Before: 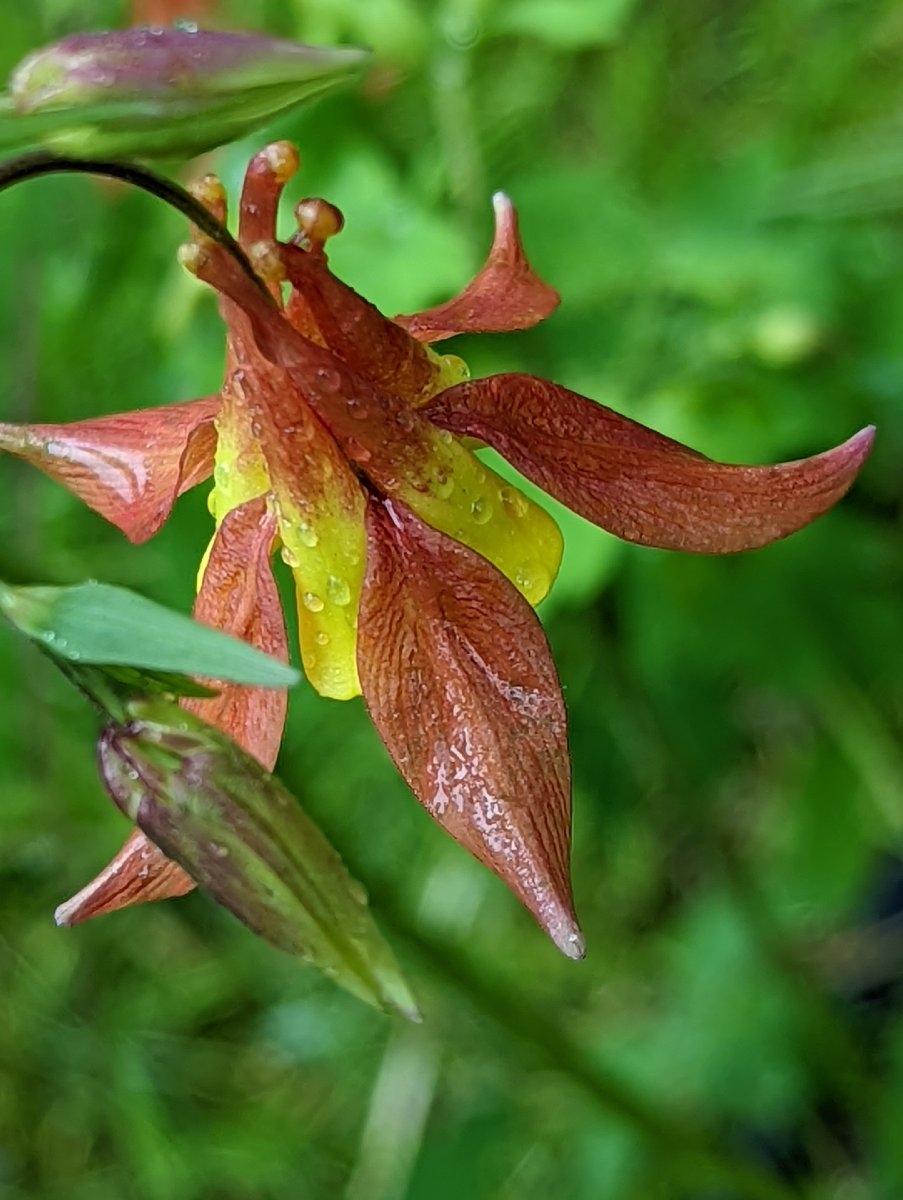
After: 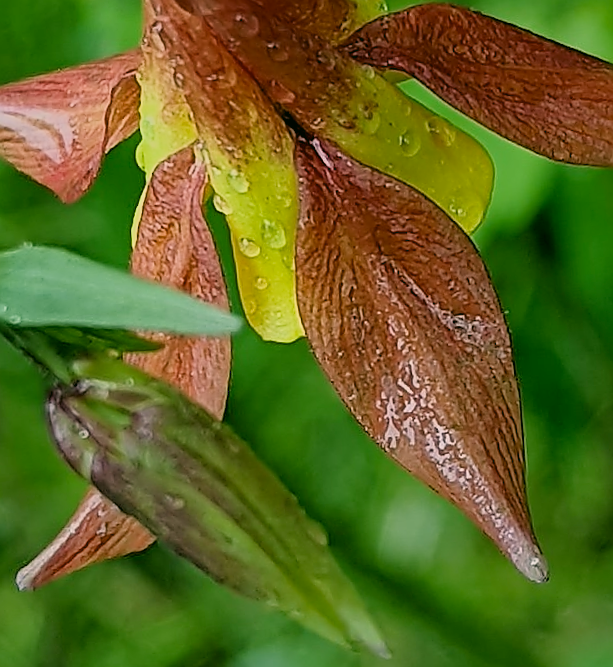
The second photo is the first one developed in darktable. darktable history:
filmic rgb: black relative exposure -7.65 EV, white relative exposure 4.56 EV, hardness 3.61
color correction: highlights a* 4.02, highlights b* 4.98, shadows a* -7.55, shadows b* 4.98
rotate and perspective: rotation -4.57°, crop left 0.054, crop right 0.944, crop top 0.087, crop bottom 0.914
sharpen: radius 1.4, amount 1.25, threshold 0.7
tone equalizer: -7 EV -0.63 EV, -6 EV 1 EV, -5 EV -0.45 EV, -4 EV 0.43 EV, -3 EV 0.41 EV, -2 EV 0.15 EV, -1 EV -0.15 EV, +0 EV -0.39 EV, smoothing diameter 25%, edges refinement/feathering 10, preserve details guided filter
crop: left 6.488%, top 27.668%, right 24.183%, bottom 8.656%
